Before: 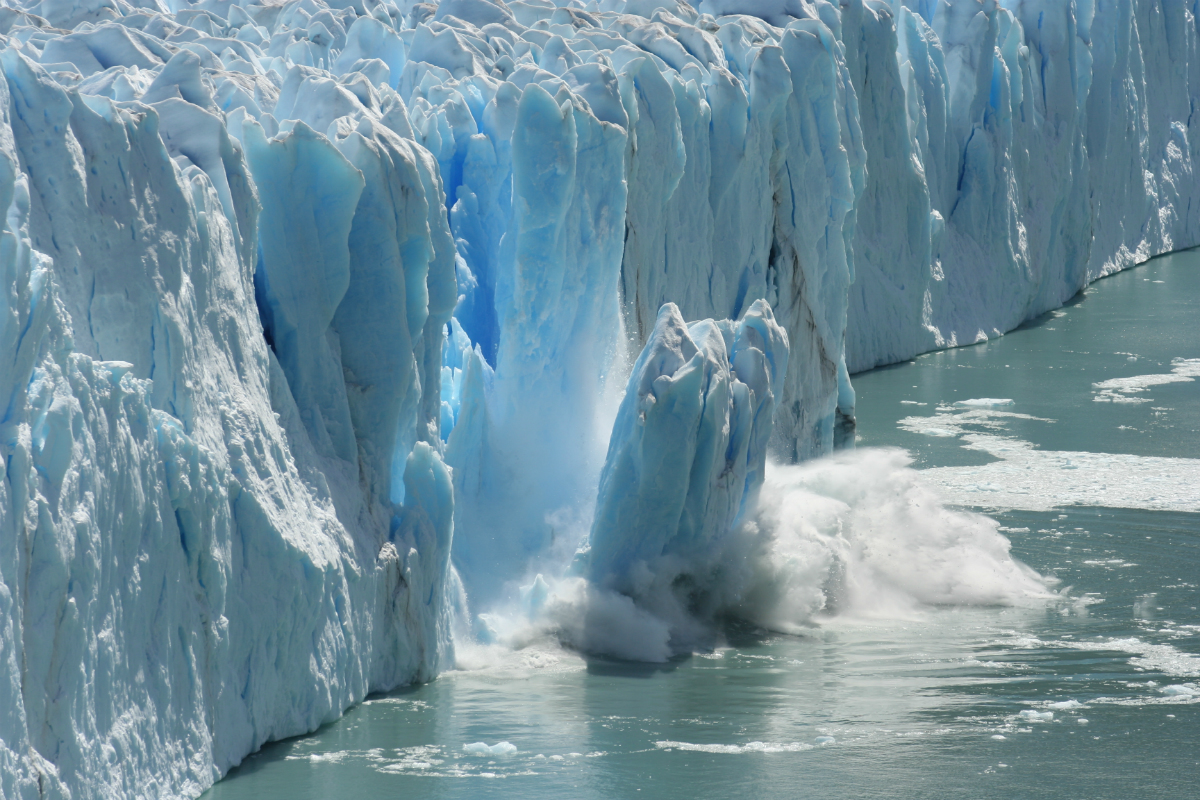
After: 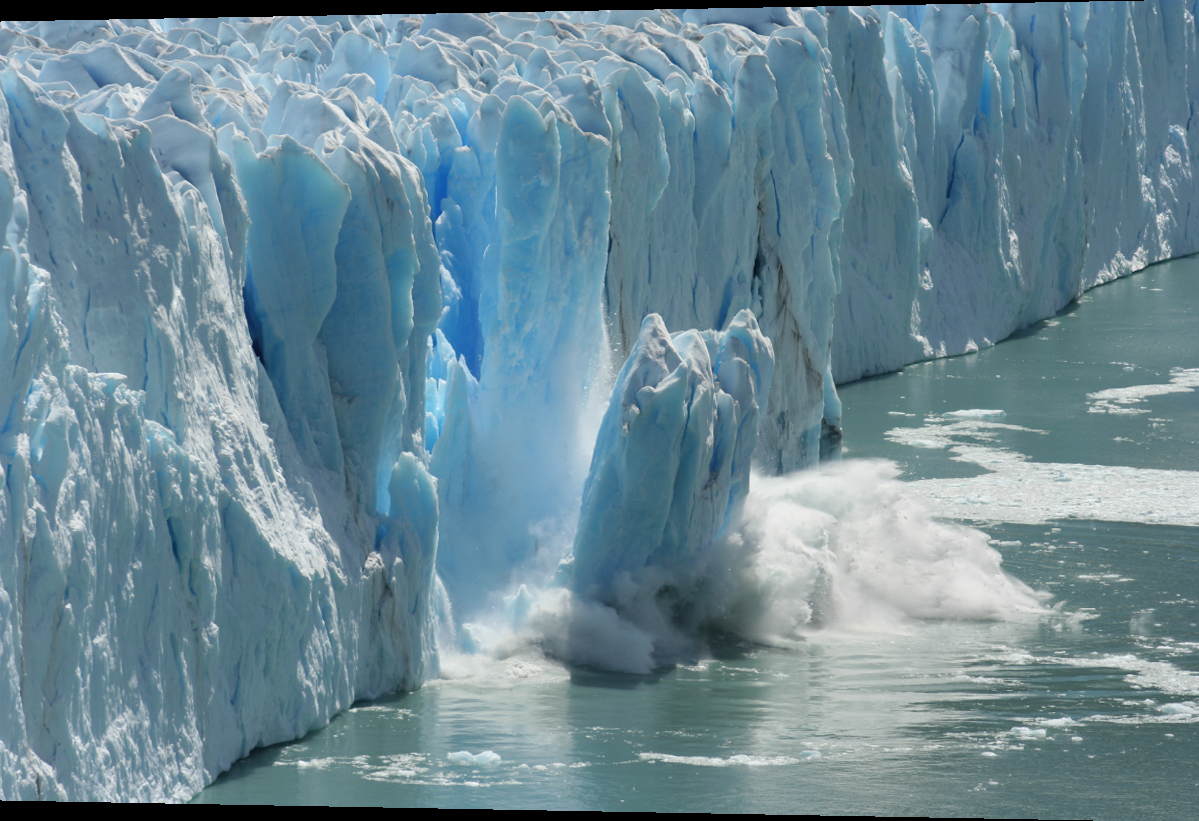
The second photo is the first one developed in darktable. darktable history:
exposure: exposure -0.048 EV, compensate highlight preservation false
rotate and perspective: lens shift (horizontal) -0.055, automatic cropping off
